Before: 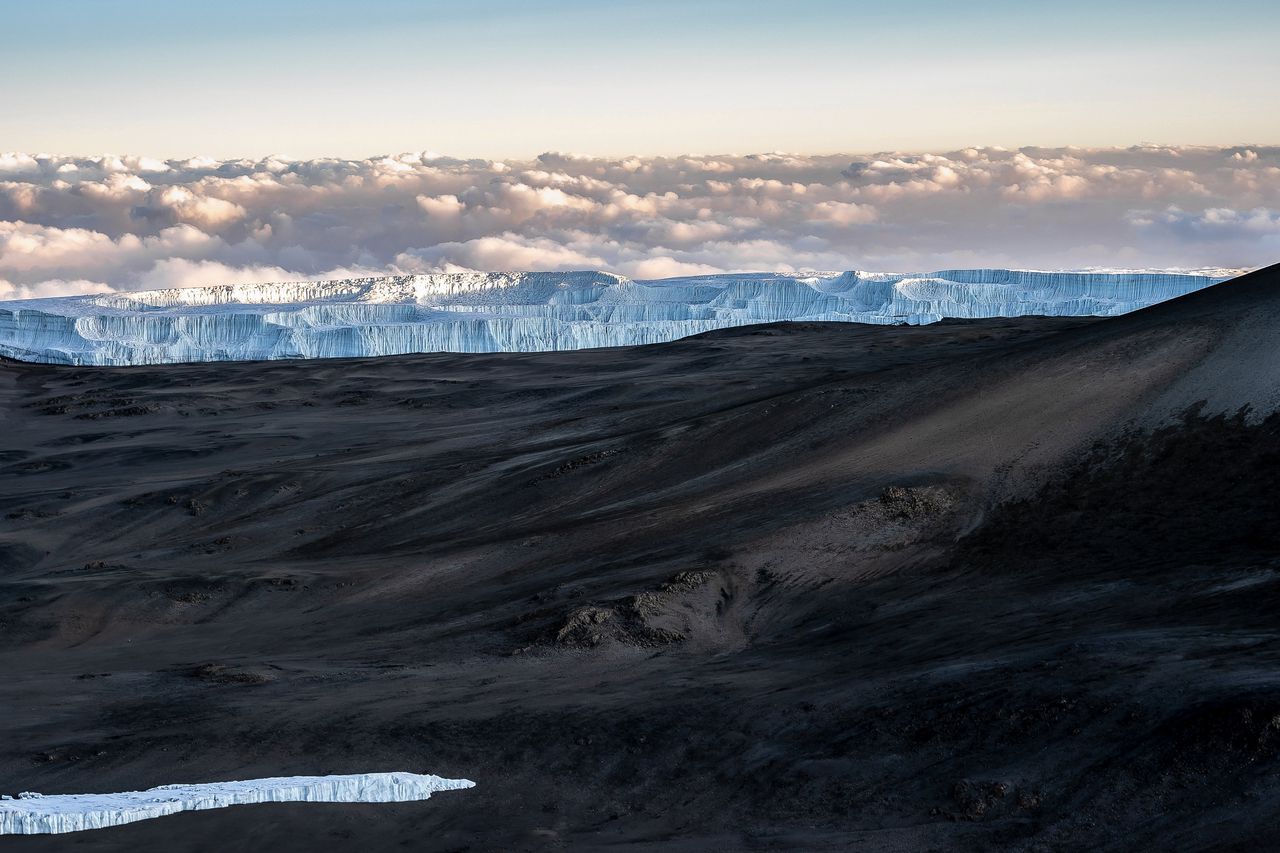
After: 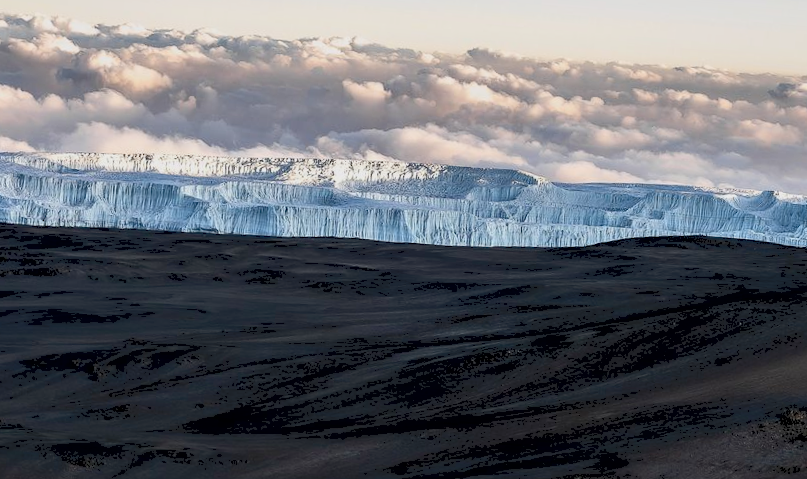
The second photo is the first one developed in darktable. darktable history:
crop and rotate: angle -4.7°, left 2.174%, top 6.97%, right 27.174%, bottom 30.122%
tone curve: curves: ch0 [(0, 0) (0.003, 0.117) (0.011, 0.125) (0.025, 0.133) (0.044, 0.144) (0.069, 0.152) (0.1, 0.167) (0.136, 0.186) (0.177, 0.21) (0.224, 0.244) (0.277, 0.295) (0.335, 0.357) (0.399, 0.445) (0.468, 0.531) (0.543, 0.629) (0.623, 0.716) (0.709, 0.803) (0.801, 0.876) (0.898, 0.939) (1, 1)], color space Lab, independent channels, preserve colors none
exposure: black level correction 0.011, exposure -0.471 EV, compensate highlight preservation false
